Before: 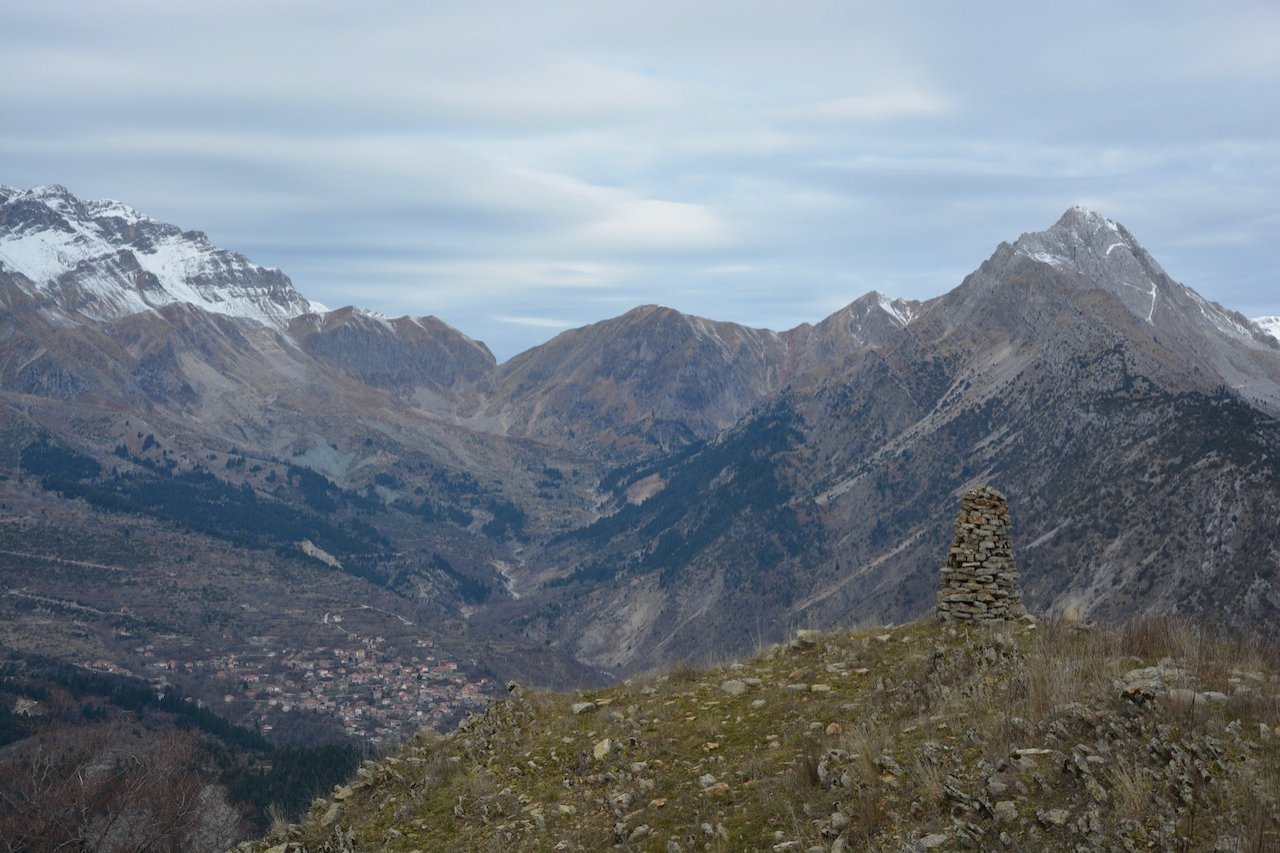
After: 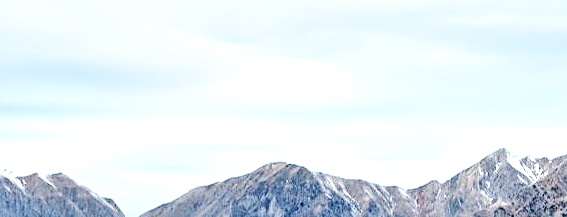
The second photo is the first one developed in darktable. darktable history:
exposure: exposure 0.355 EV, compensate highlight preservation false
contrast brightness saturation: contrast 0.204, brightness 0.16, saturation 0.217
base curve: curves: ch0 [(0, 0) (0.032, 0.025) (0.121, 0.166) (0.206, 0.329) (0.605, 0.79) (1, 1)], preserve colors none
crop: left 28.993%, top 16.843%, right 26.709%, bottom 57.716%
local contrast: shadows 157%, detail 223%
sharpen: on, module defaults
